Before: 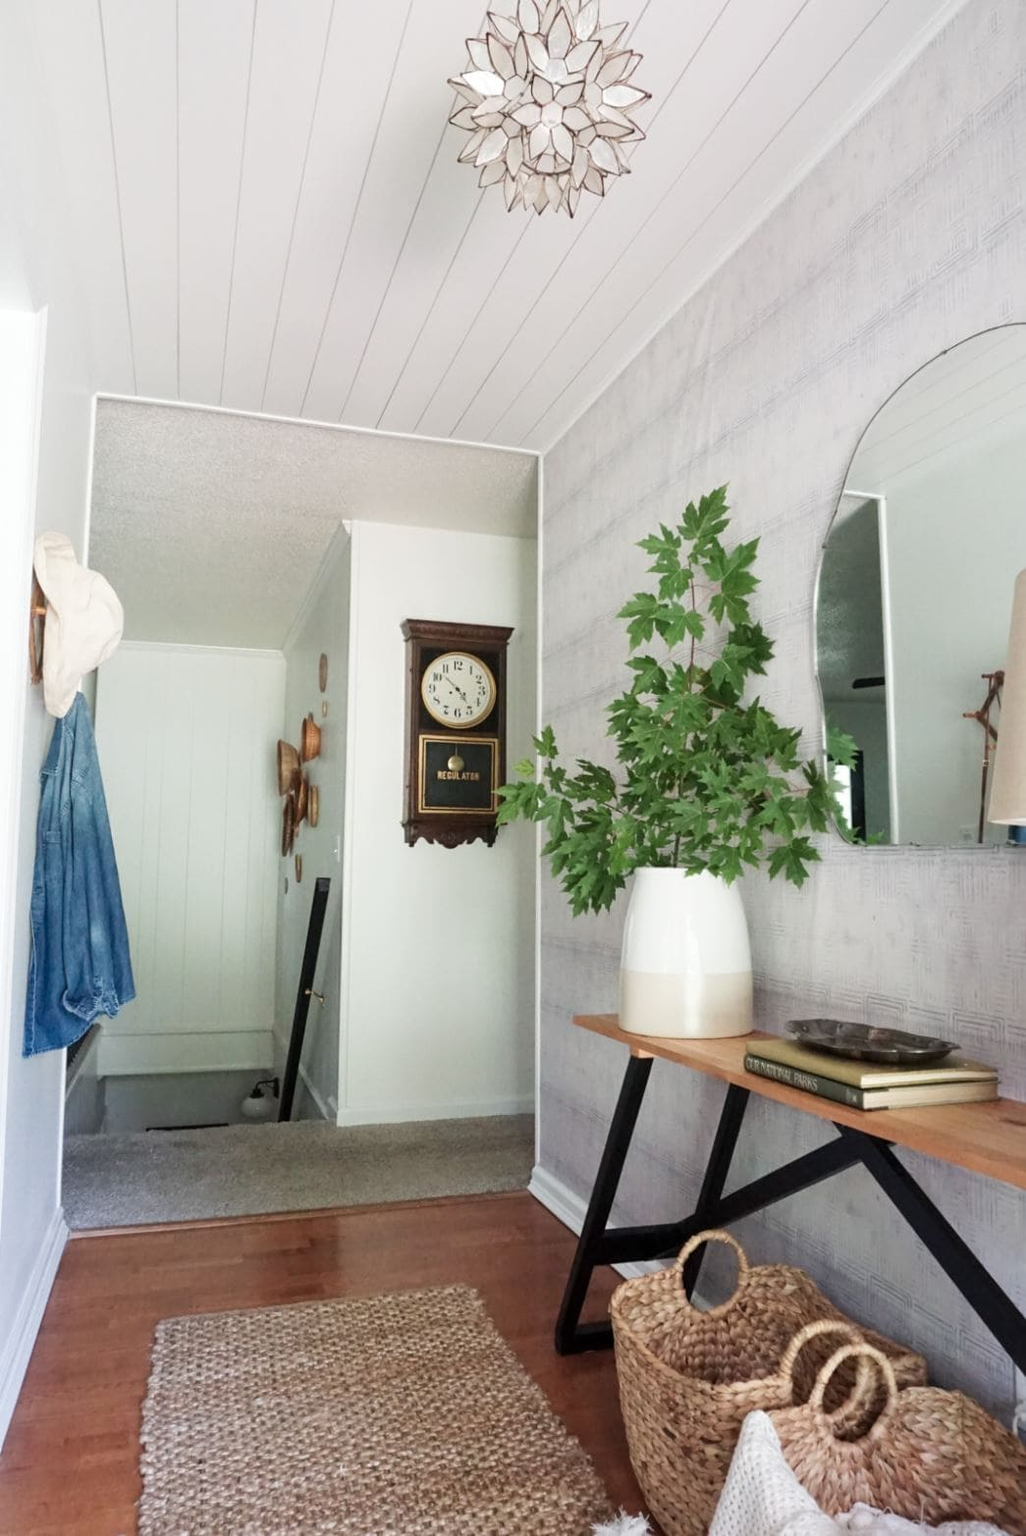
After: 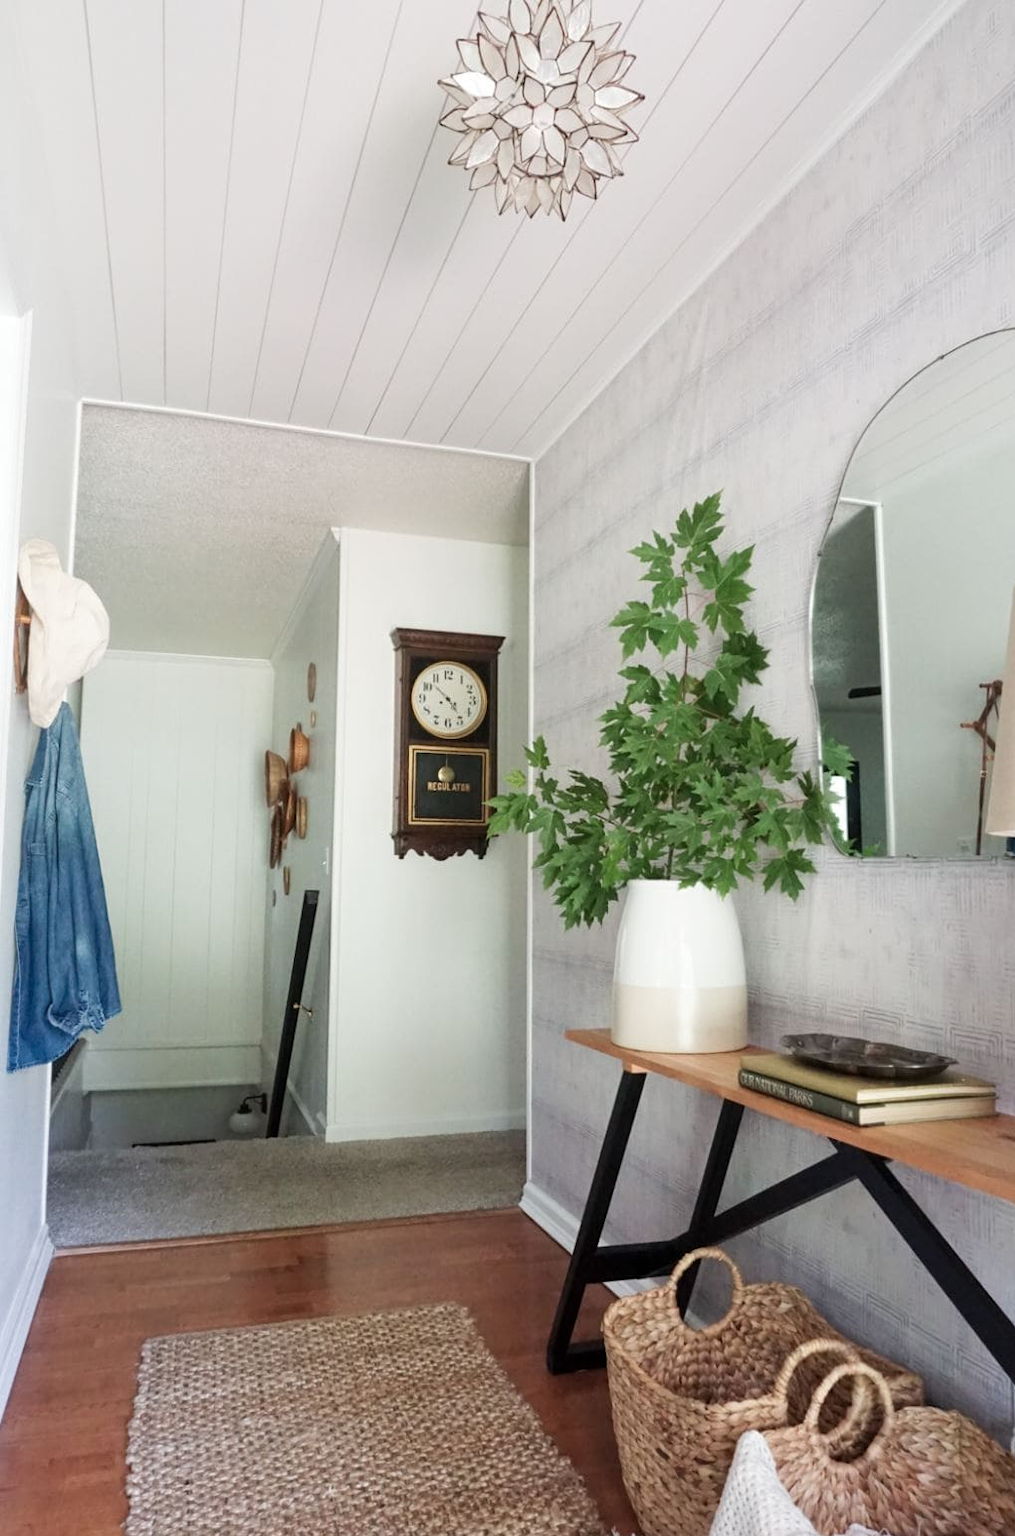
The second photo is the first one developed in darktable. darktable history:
crop and rotate: left 1.6%, right 0.767%, bottom 1.364%
